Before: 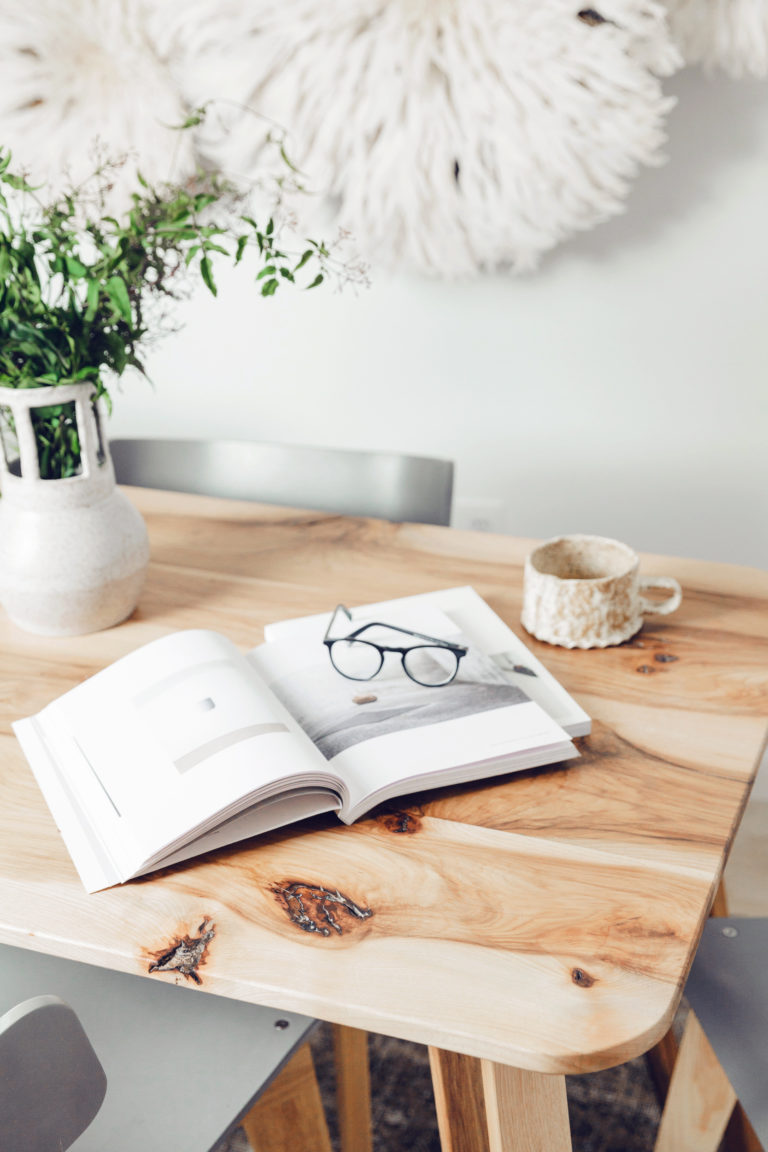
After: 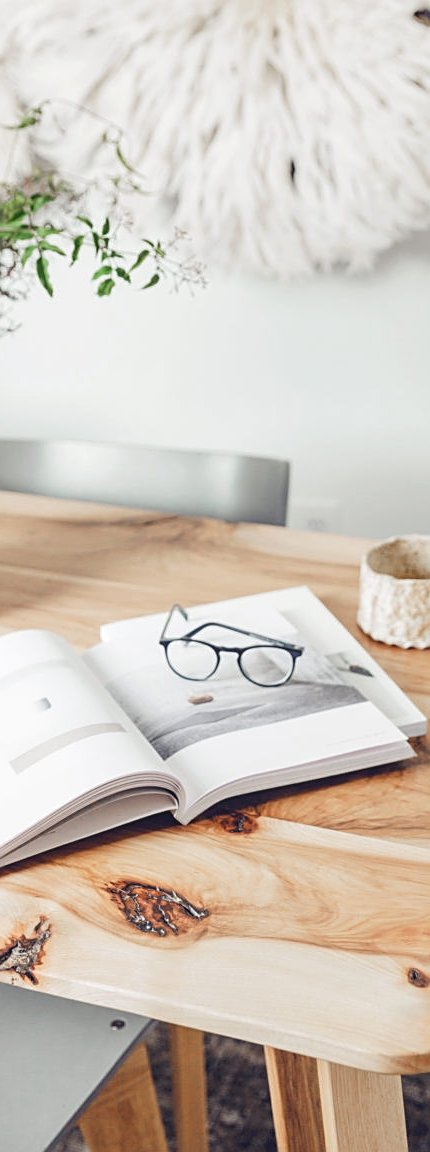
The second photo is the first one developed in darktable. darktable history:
sharpen: on, module defaults
crop: left 21.417%, right 22.54%
local contrast: detail 110%
